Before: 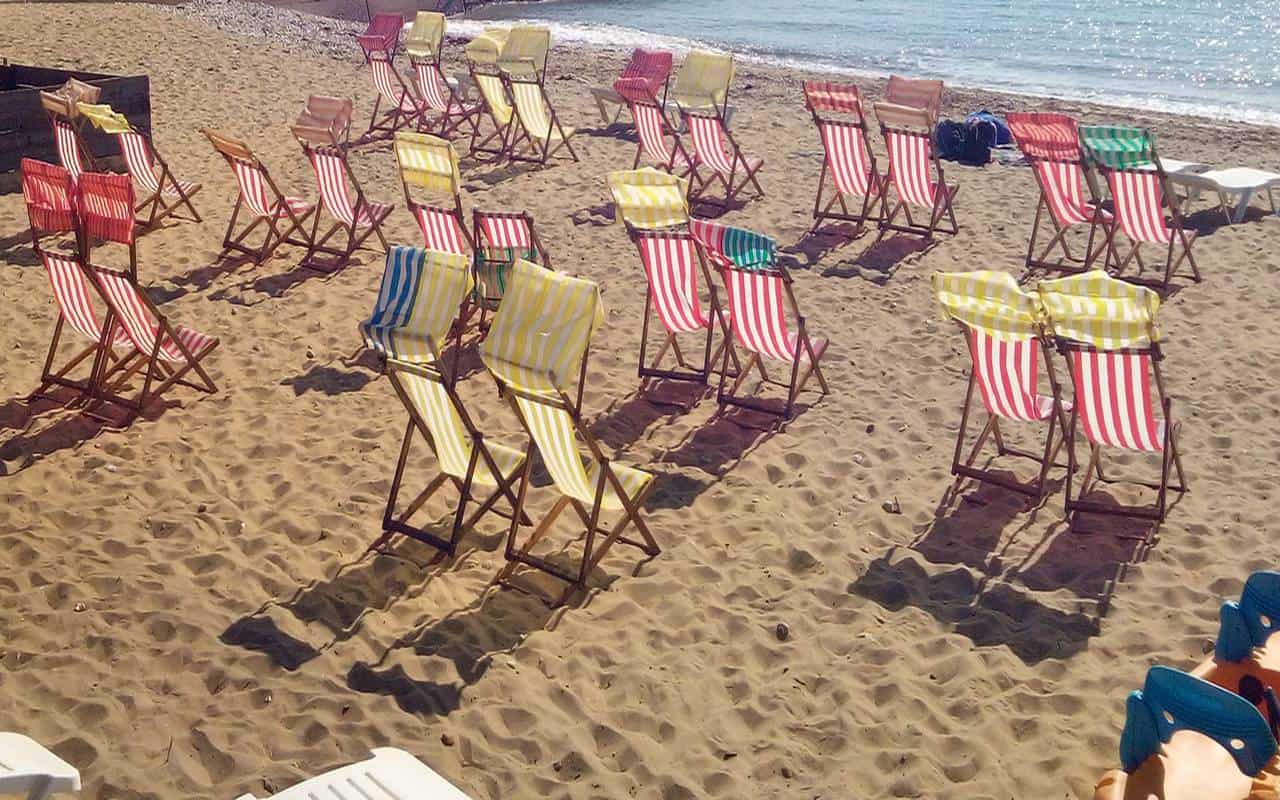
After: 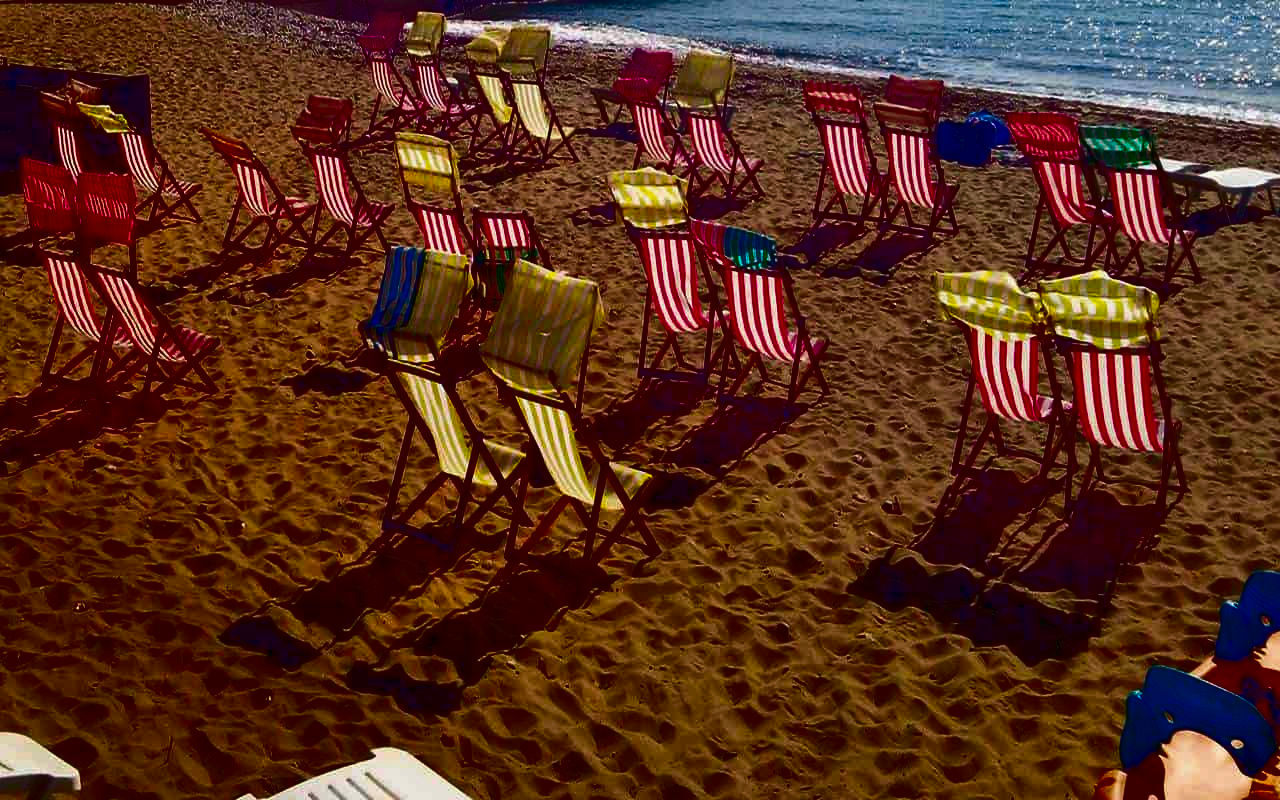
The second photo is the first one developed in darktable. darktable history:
contrast brightness saturation: brightness -1, saturation 1
tone curve: curves: ch0 [(0, 0) (0.105, 0.068) (0.181, 0.14) (0.28, 0.259) (0.384, 0.404) (0.485, 0.531) (0.638, 0.681) (0.87, 0.883) (1, 0.977)]; ch1 [(0, 0) (0.161, 0.092) (0.35, 0.33) (0.379, 0.401) (0.456, 0.469) (0.501, 0.499) (0.516, 0.524) (0.562, 0.569) (0.635, 0.646) (1, 1)]; ch2 [(0, 0) (0.371, 0.362) (0.437, 0.437) (0.5, 0.5) (0.53, 0.524) (0.56, 0.561) (0.622, 0.606) (1, 1)], color space Lab, independent channels, preserve colors none
